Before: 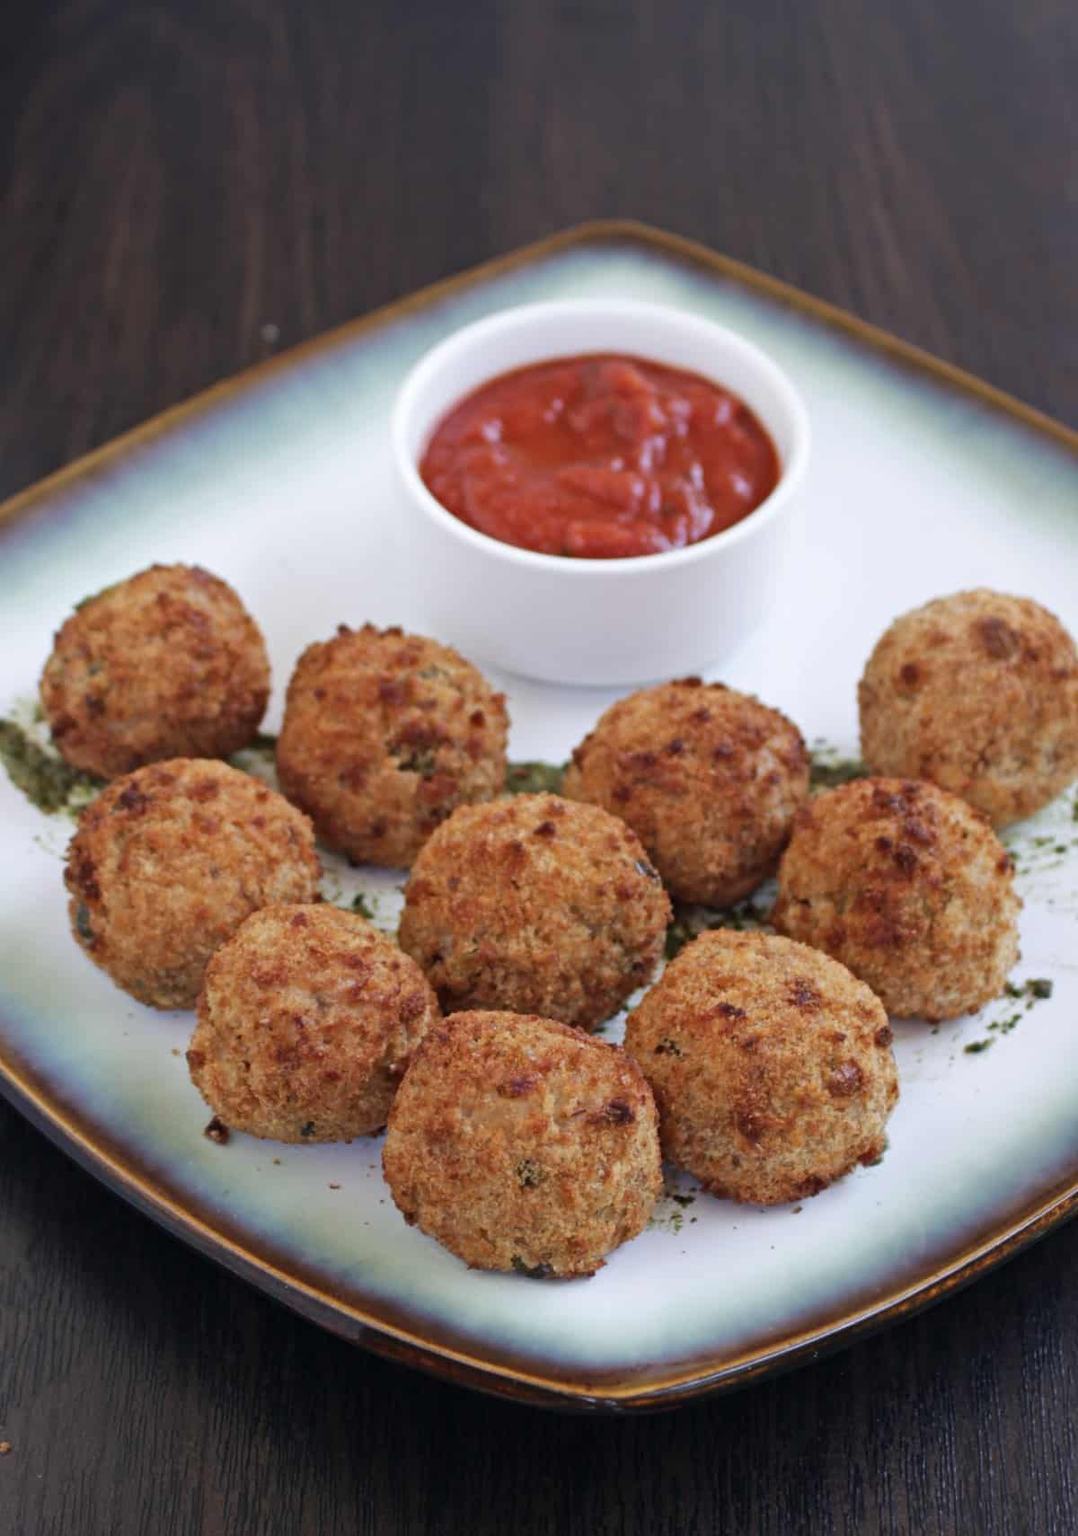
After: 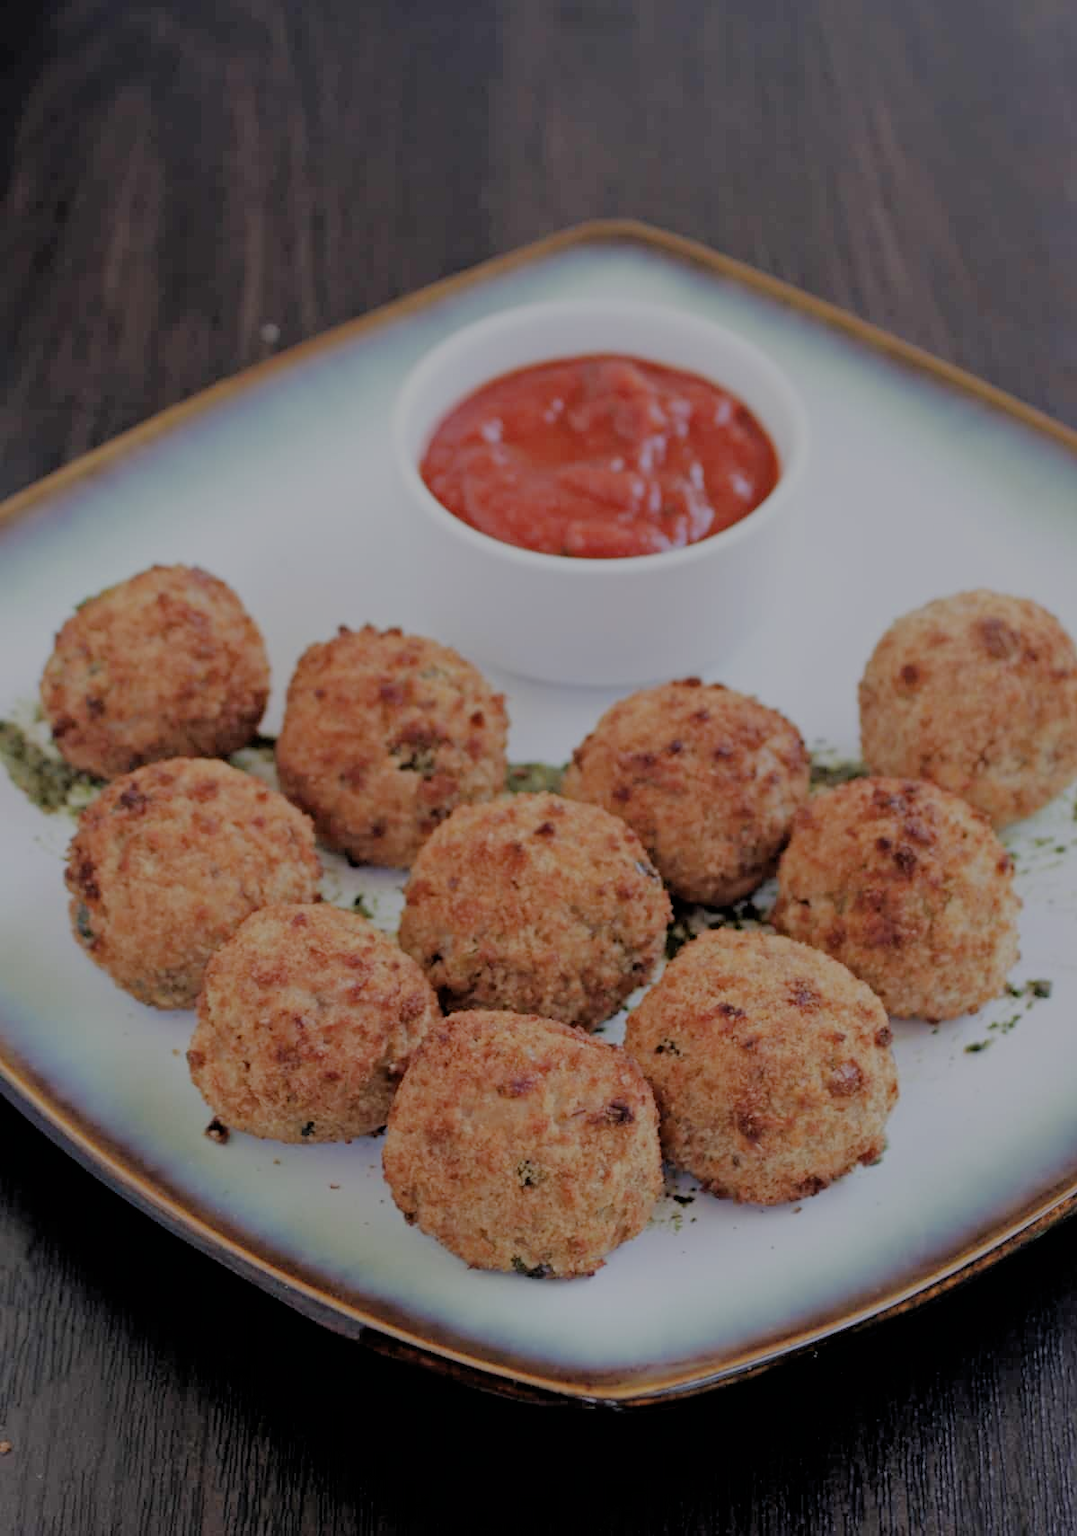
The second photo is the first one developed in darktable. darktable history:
filmic rgb: black relative exposure -4.48 EV, white relative exposure 6.6 EV, hardness 1.87, contrast 0.503
